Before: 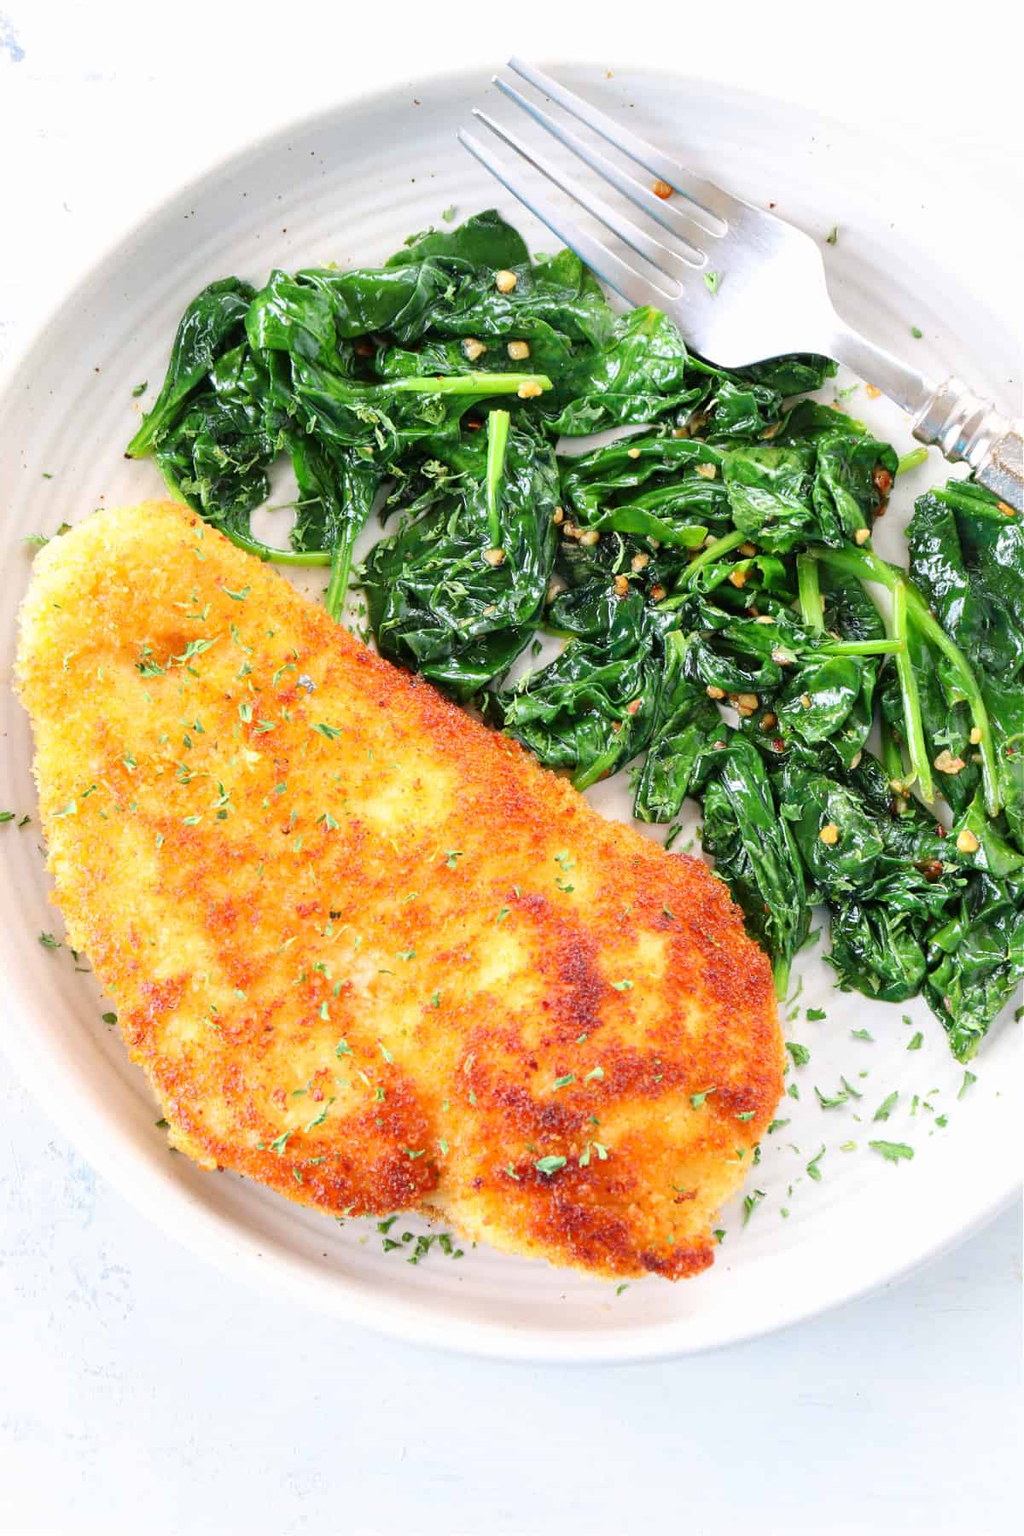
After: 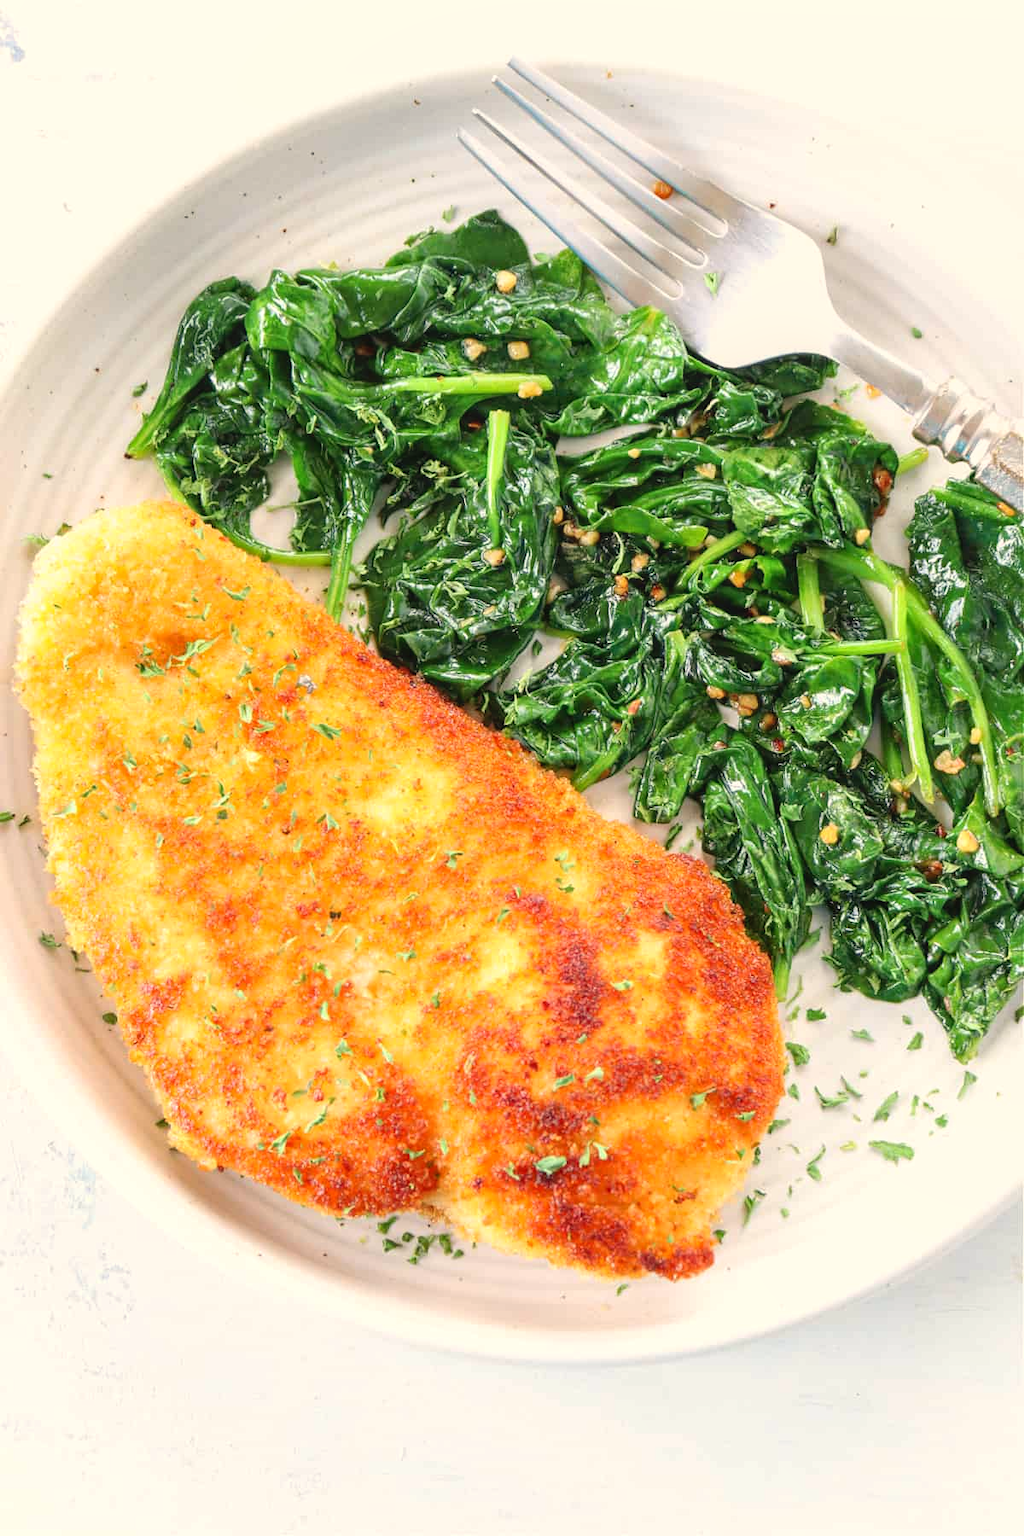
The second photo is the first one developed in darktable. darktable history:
local contrast: detail 110%
white balance: red 1.045, blue 0.932
